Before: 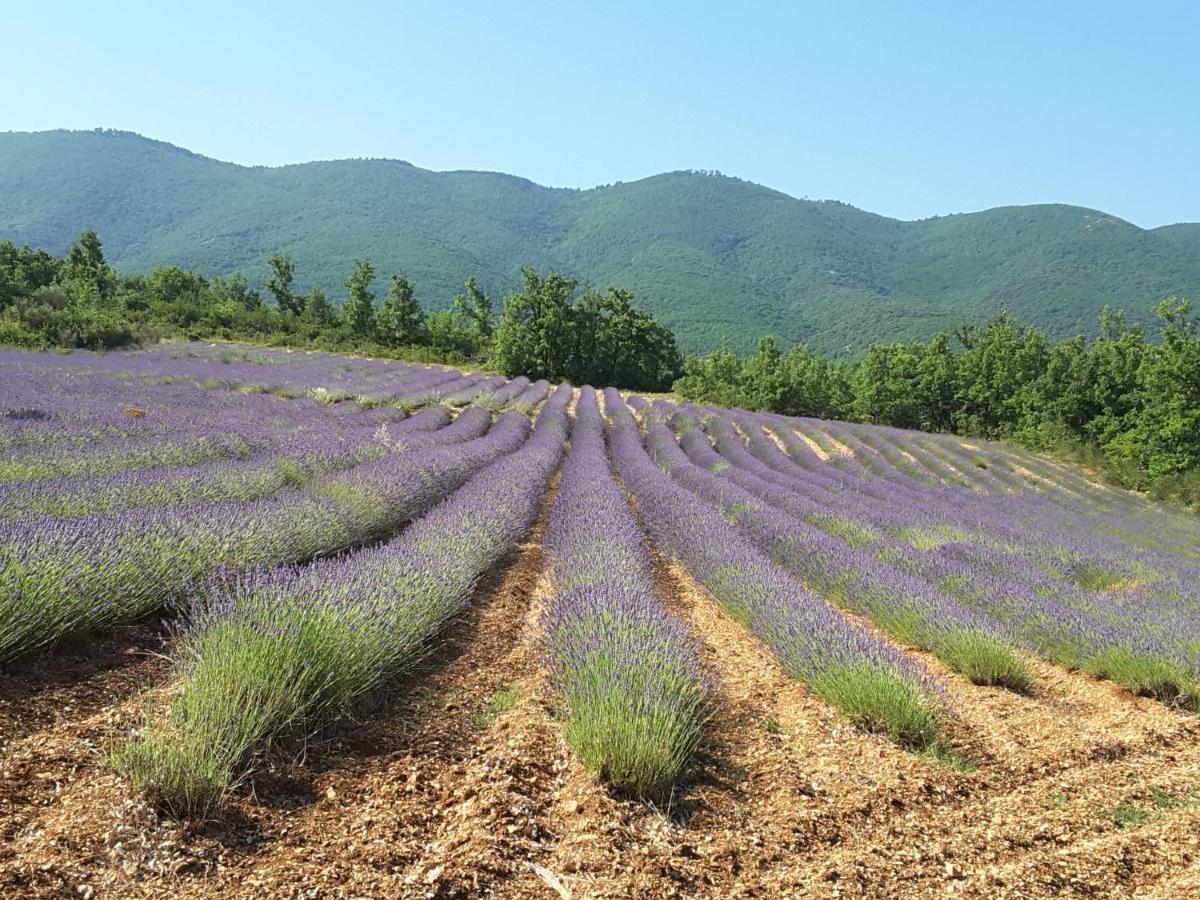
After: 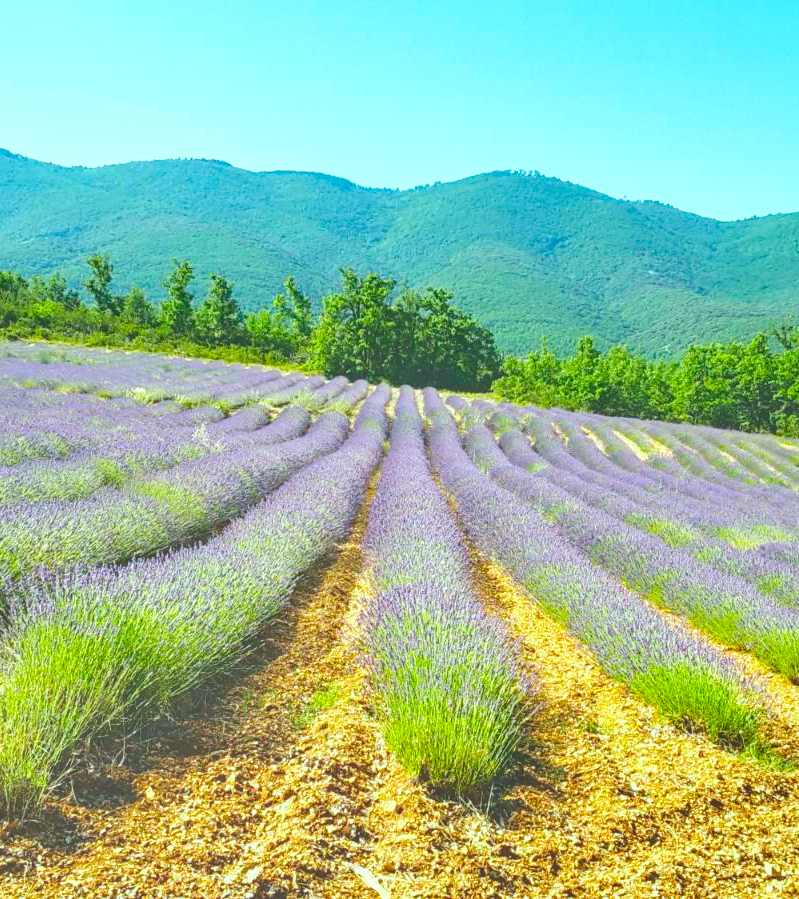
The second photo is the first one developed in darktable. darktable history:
exposure: black level correction -0.031, compensate highlight preservation false
base curve: curves: ch0 [(0, 0.007) (0.028, 0.063) (0.121, 0.311) (0.46, 0.743) (0.859, 0.957) (1, 1)], preserve colors none
crop and rotate: left 15.125%, right 18.289%
local contrast: on, module defaults
color correction: highlights a* -7.64, highlights b* 1.43, shadows a* -3.27, saturation 1.38
shadows and highlights: white point adjustment 0.061, highlights color adjustment 89.04%, soften with gaussian
color balance rgb: global offset › luminance 1.967%, perceptual saturation grading › global saturation 25.846%, global vibrance 39.16%
